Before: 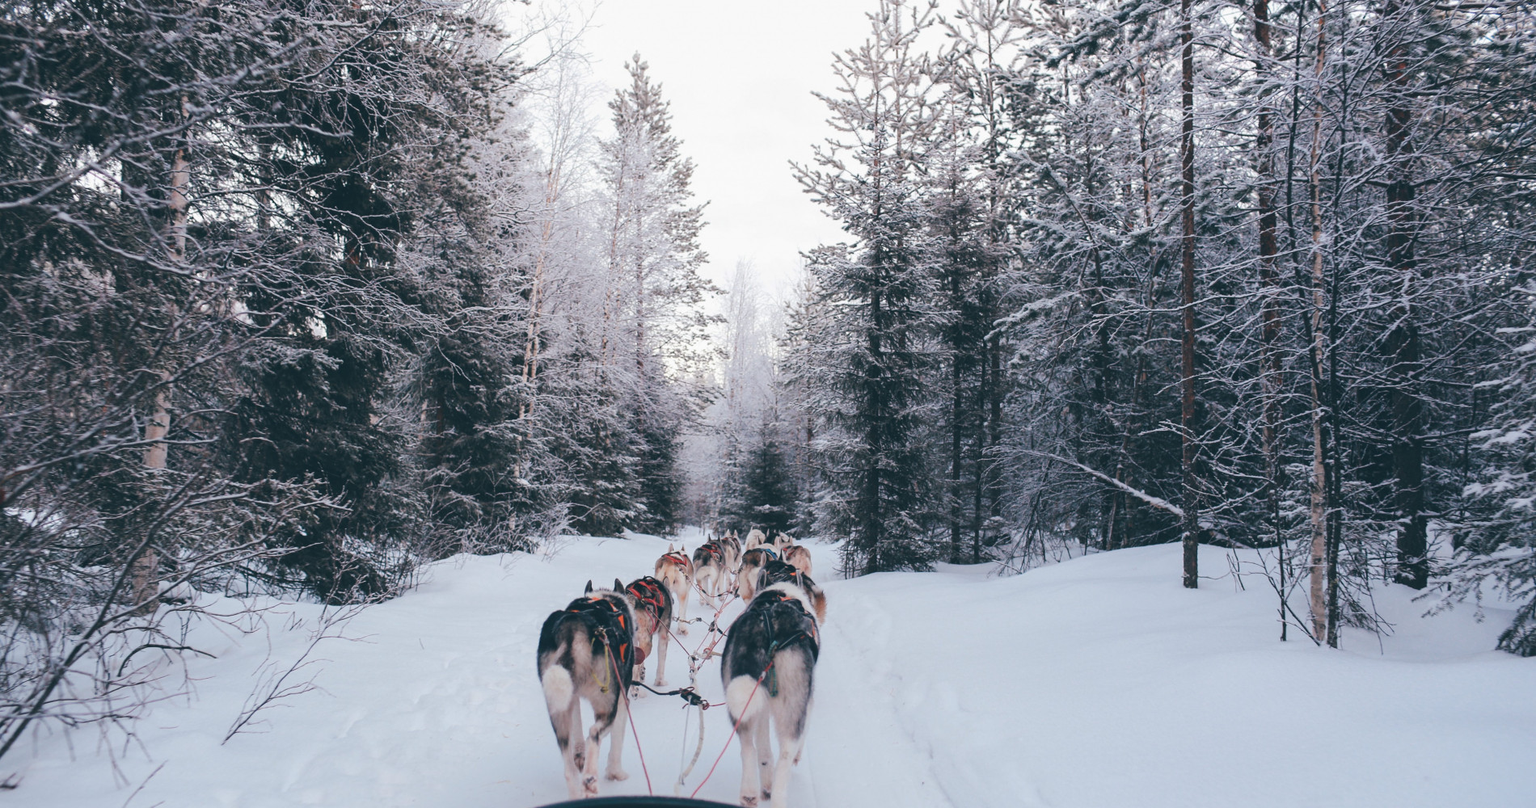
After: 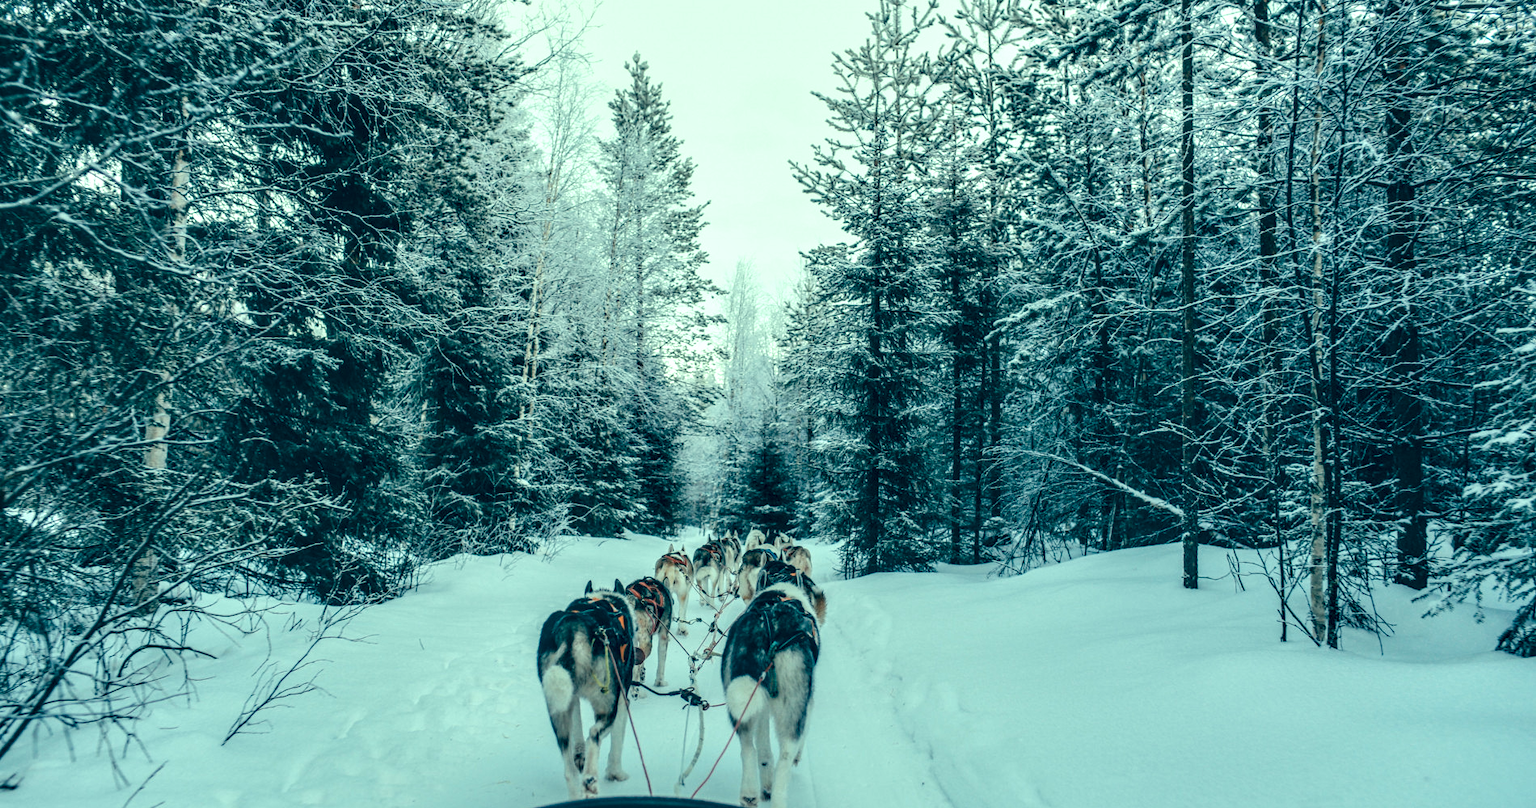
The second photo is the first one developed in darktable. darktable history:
color correction: highlights a* -20.08, highlights b* 9.8, shadows a* -20.4, shadows b* -10.76
exposure: black level correction 0.005, exposure 0.001 EV, compensate highlight preservation false
local contrast: highlights 0%, shadows 0%, detail 182%
